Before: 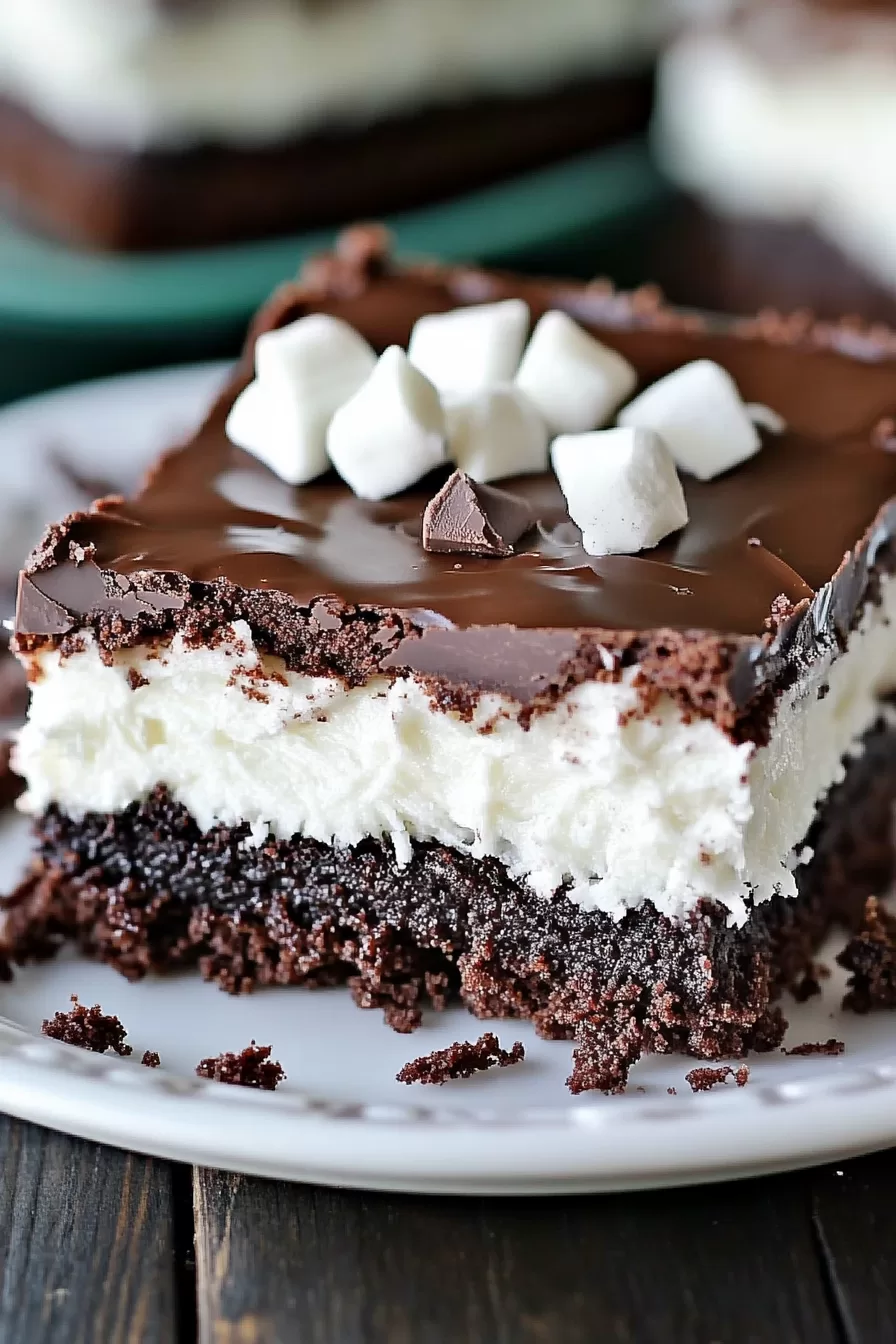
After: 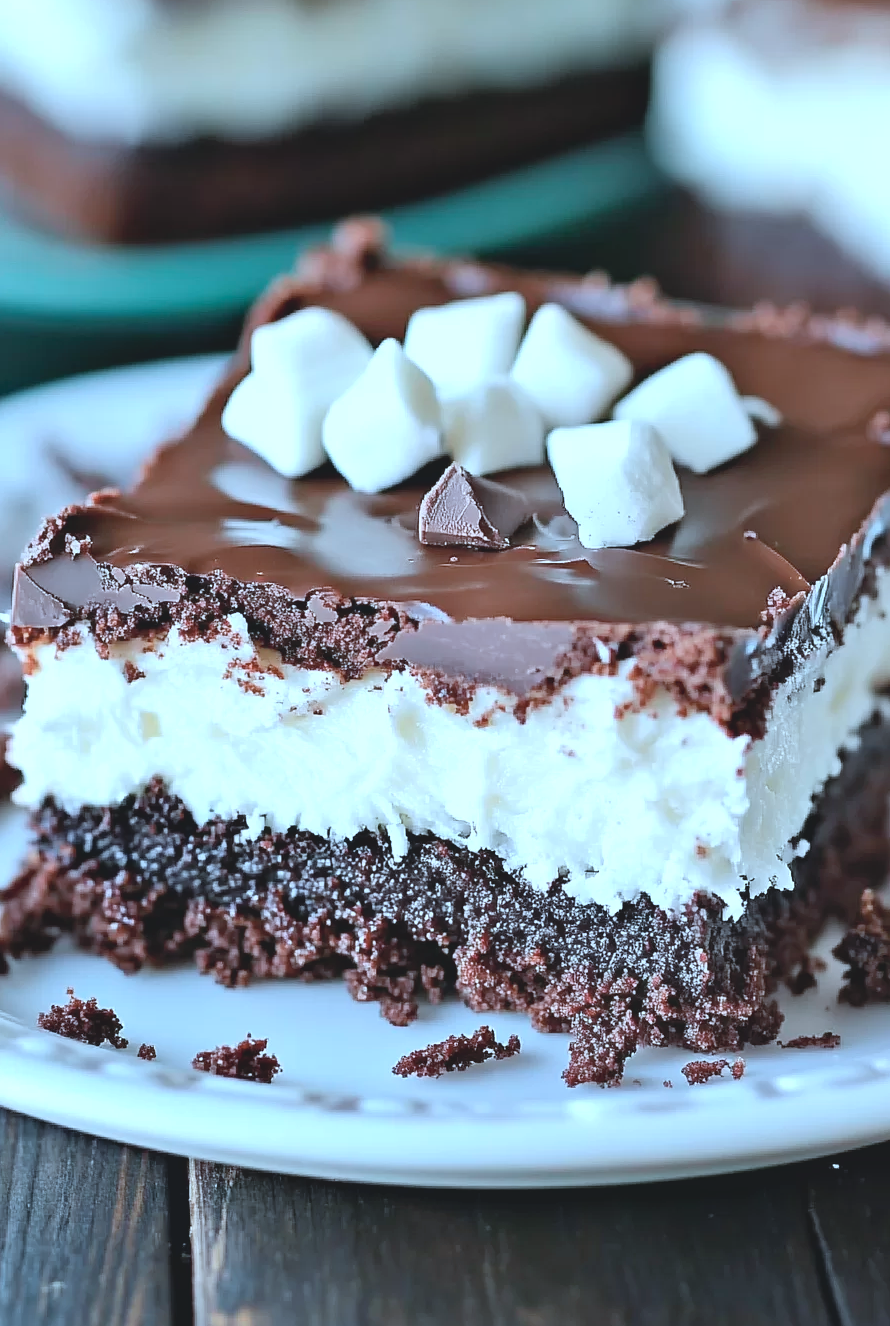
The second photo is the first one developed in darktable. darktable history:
color correction: highlights a* -9.34, highlights b* -22.37
crop: left 0.459%, top 0.529%, right 0.151%, bottom 0.79%
exposure: black level correction 0.001, exposure 0.499 EV, compensate highlight preservation false
contrast brightness saturation: contrast -0.159, brightness 0.048, saturation -0.117
